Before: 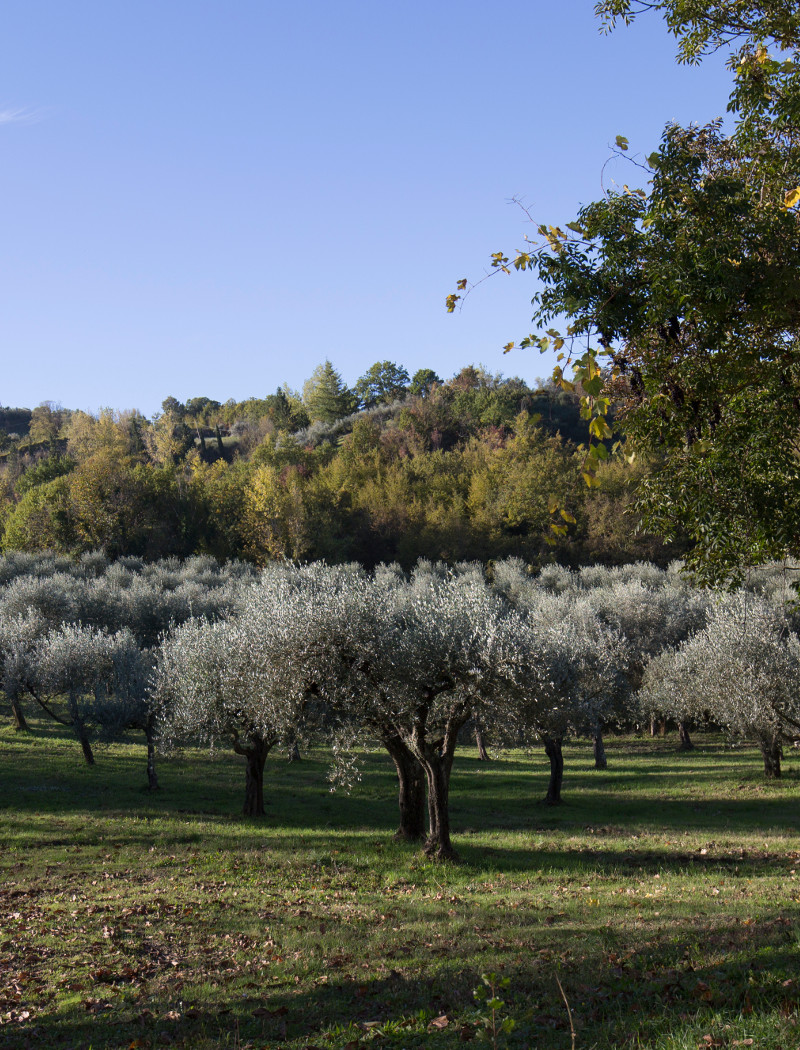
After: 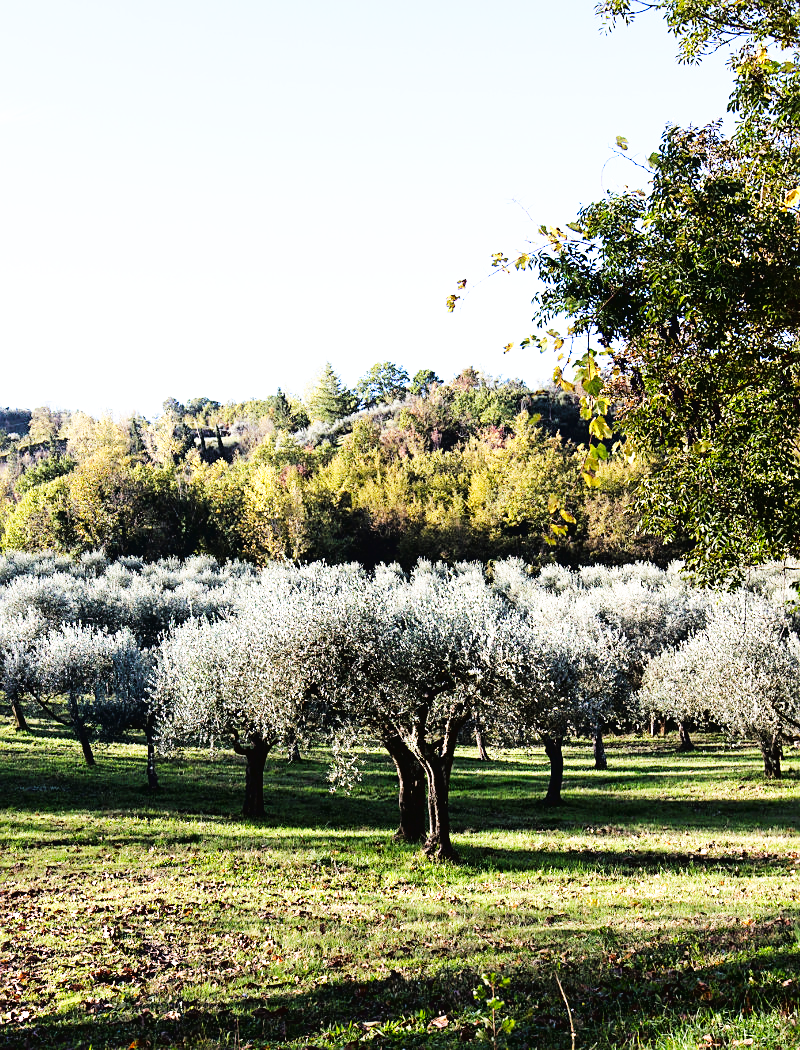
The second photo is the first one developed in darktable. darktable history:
exposure: black level correction 0, exposure 0.701 EV, compensate exposure bias true, compensate highlight preservation false
base curve: curves: ch0 [(0, 0) (0.007, 0.004) (0.027, 0.03) (0.046, 0.07) (0.207, 0.54) (0.442, 0.872) (0.673, 0.972) (1, 1)], preserve colors none
tone curve: curves: ch0 [(0, 0.019) (0.11, 0.036) (0.259, 0.214) (0.378, 0.365) (0.499, 0.529) (1, 1)], color space Lab, linked channels
levels: mode automatic
sharpen: on, module defaults
